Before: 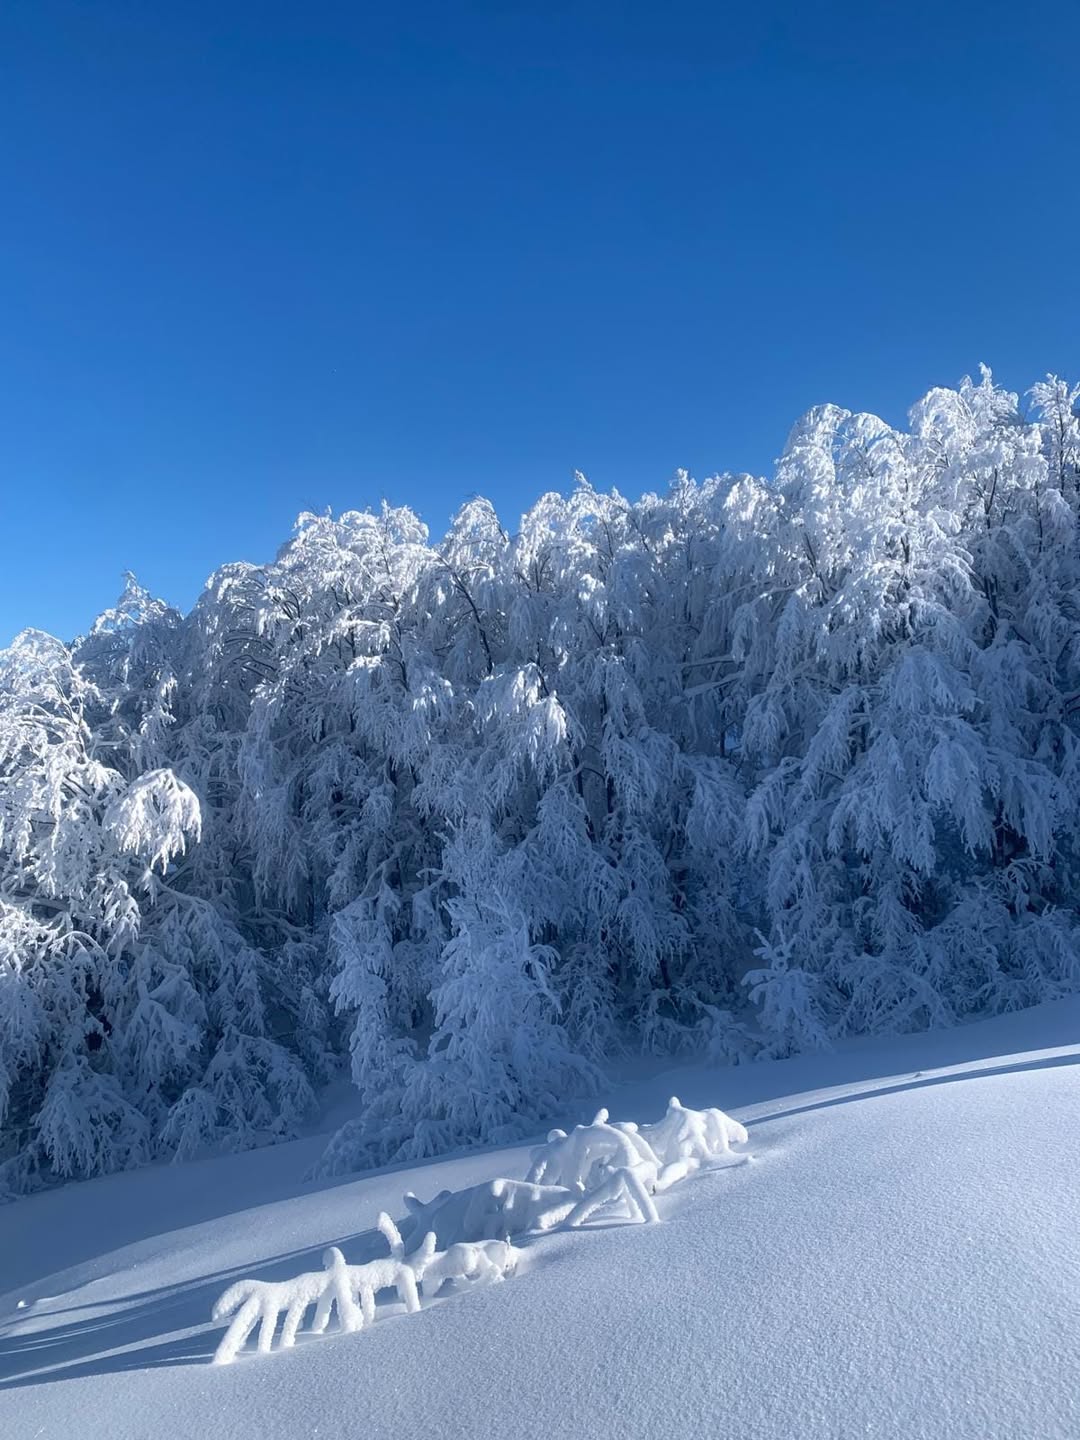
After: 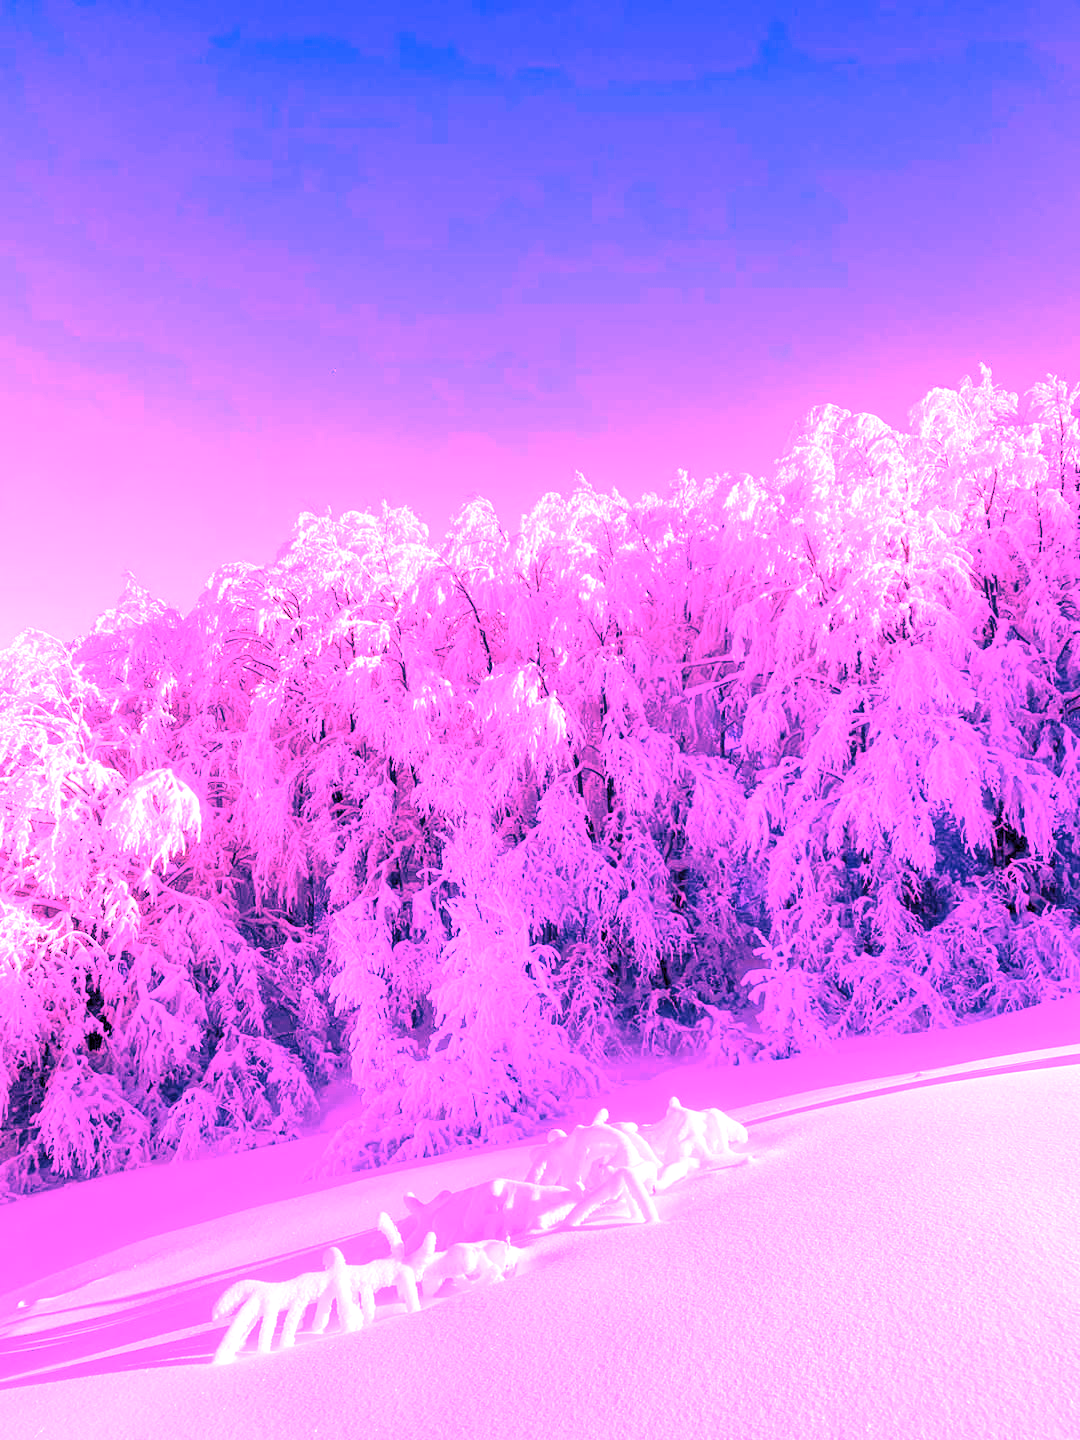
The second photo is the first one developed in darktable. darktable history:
levels: levels [0.073, 0.497, 0.972]
exposure: exposure 0.3 EV, compensate highlight preservation false
white balance: red 4.26, blue 1.802
